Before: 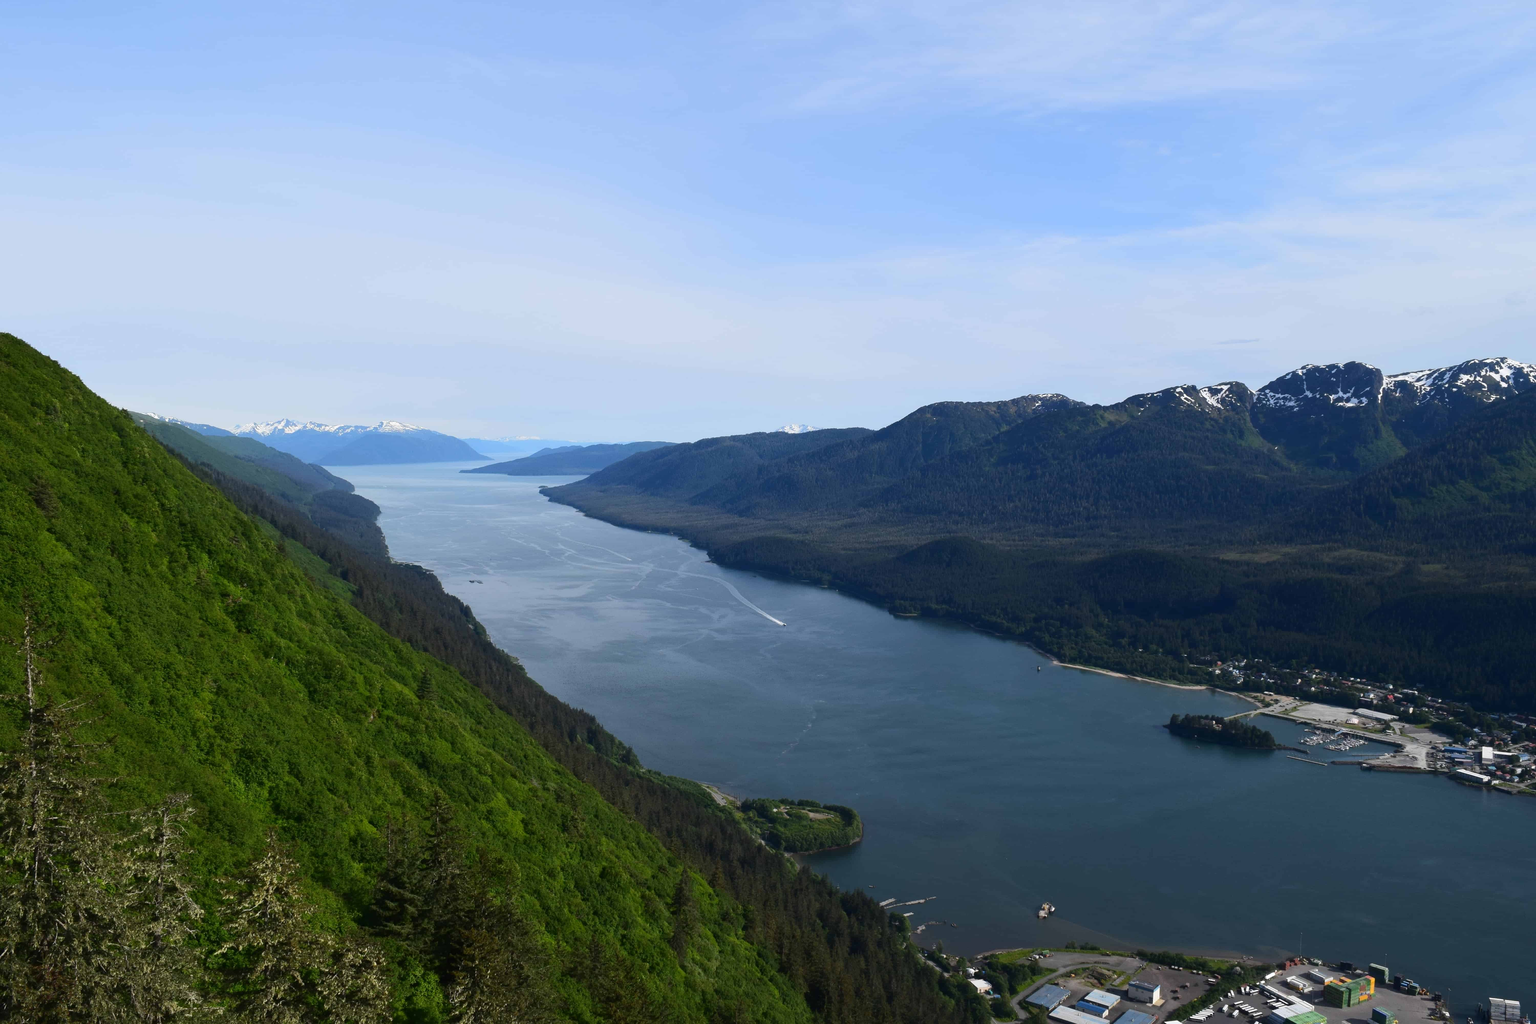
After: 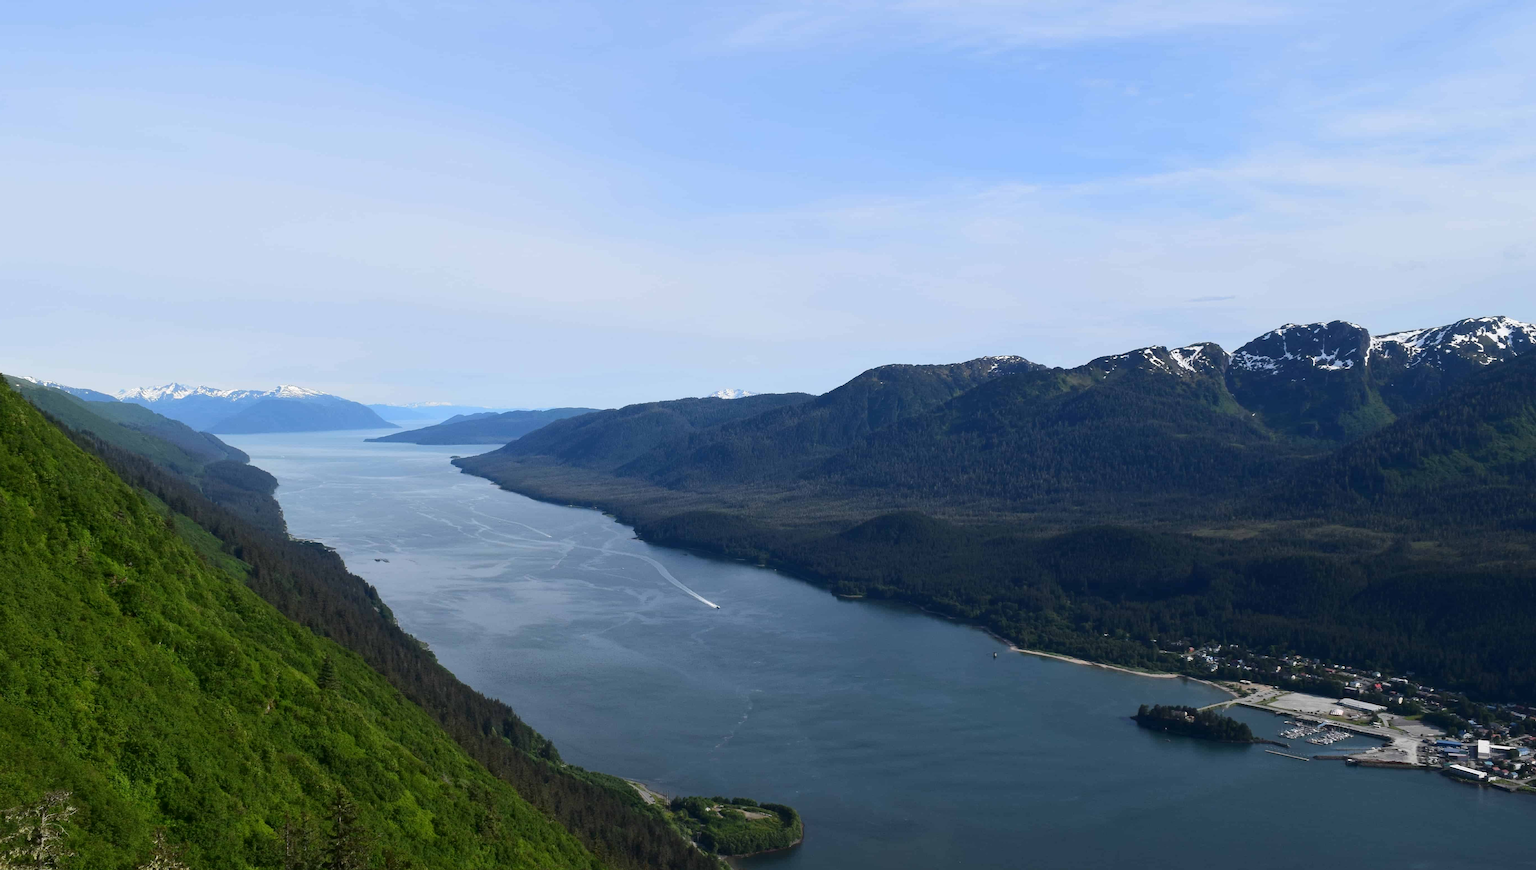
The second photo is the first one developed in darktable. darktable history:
local contrast: mode bilateral grid, contrast 99, coarseness 99, detail 108%, midtone range 0.2
crop: left 8.199%, top 6.613%, bottom 15.373%
